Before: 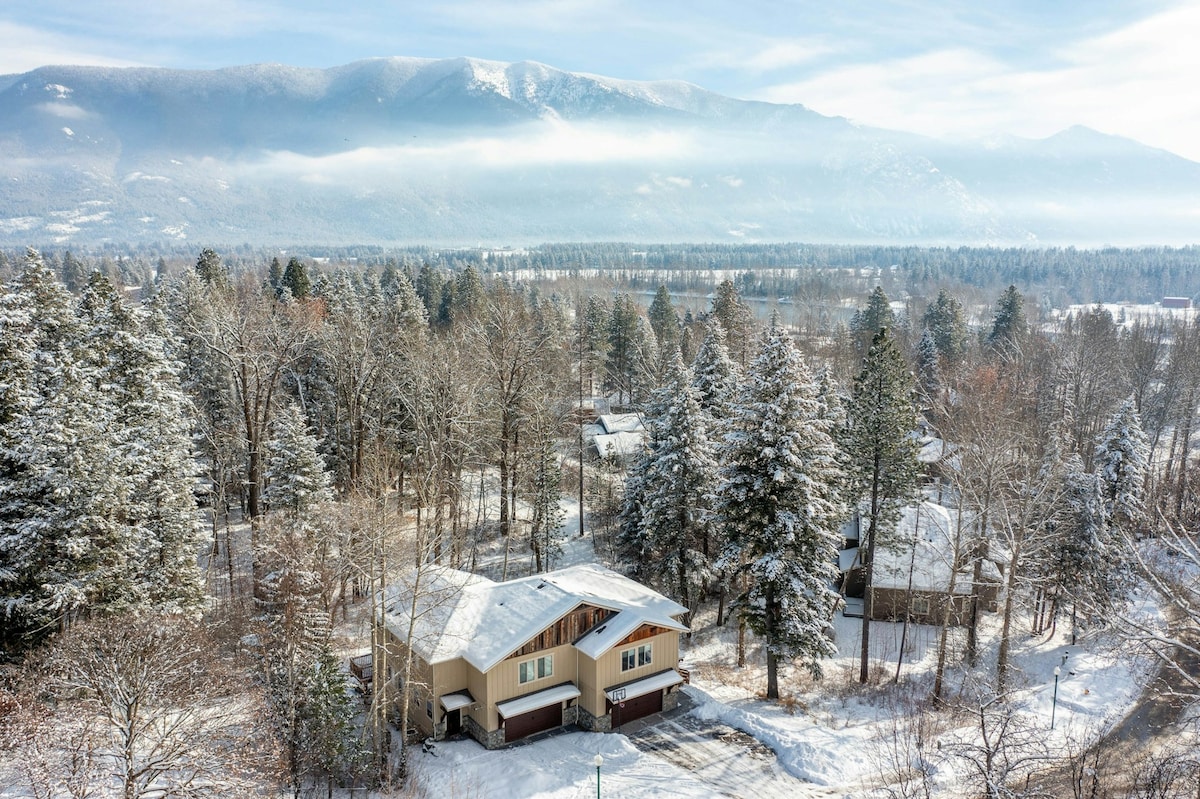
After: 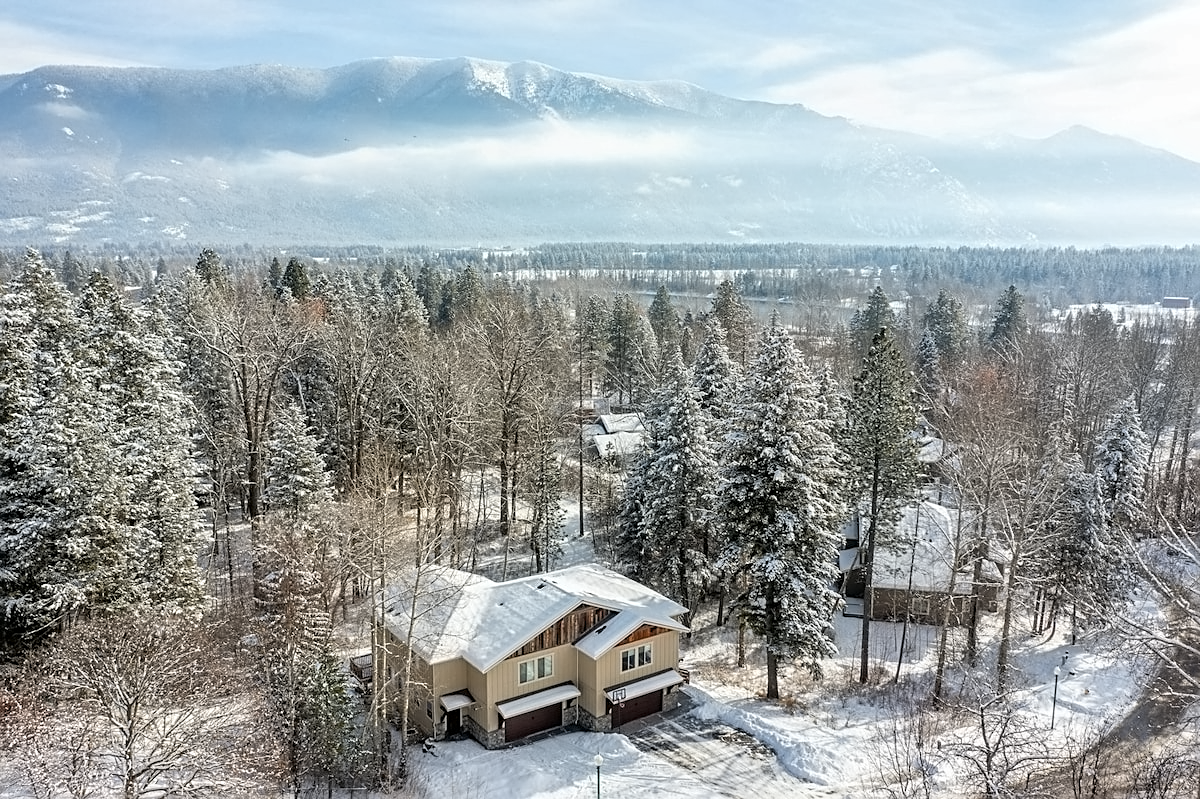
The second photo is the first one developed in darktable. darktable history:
levels: mode automatic
sharpen: on, module defaults
contrast equalizer: y [[0.5 ×6], [0.5 ×6], [0.5 ×6], [0 ×6], [0, 0.039, 0.251, 0.29, 0.293, 0.292]]
